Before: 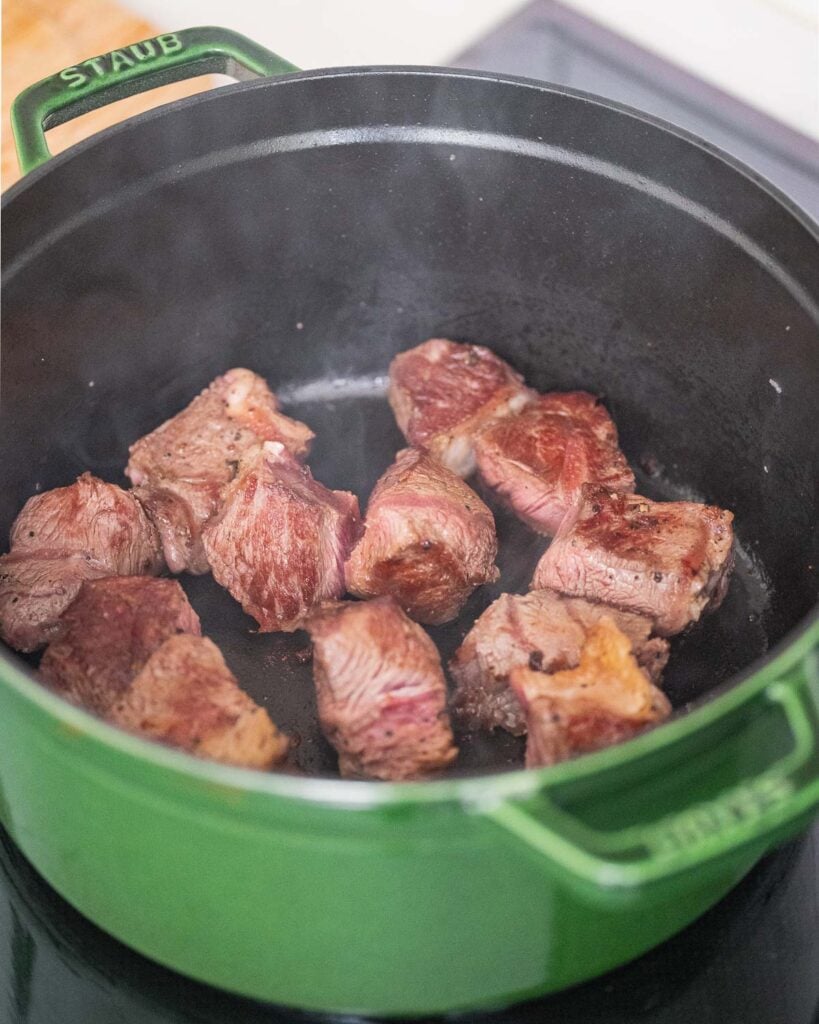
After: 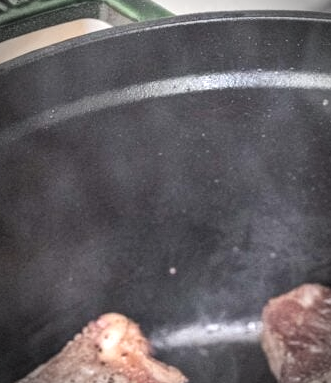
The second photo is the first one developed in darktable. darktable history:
local contrast: highlights 60%, shadows 62%, detail 160%
crop: left 15.57%, top 5.437%, right 44%, bottom 57.145%
vignetting: brightness -0.617, saturation -0.683, automatic ratio true
